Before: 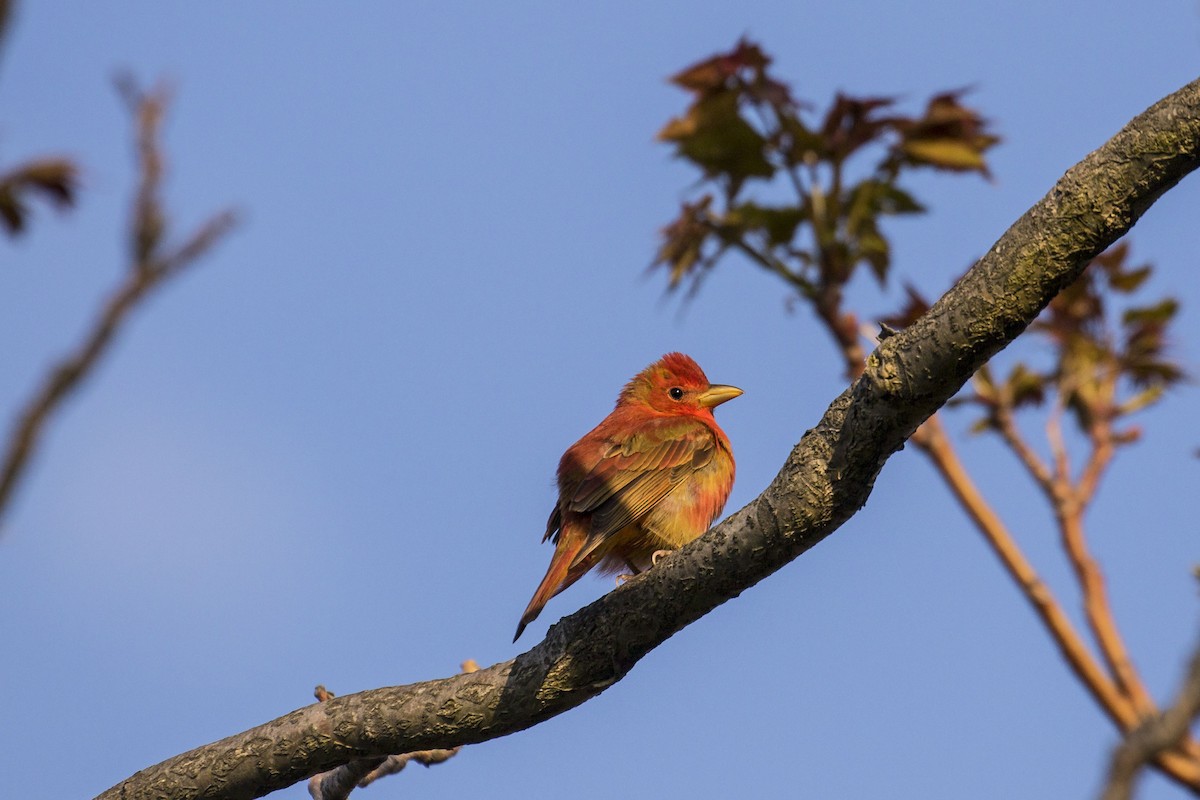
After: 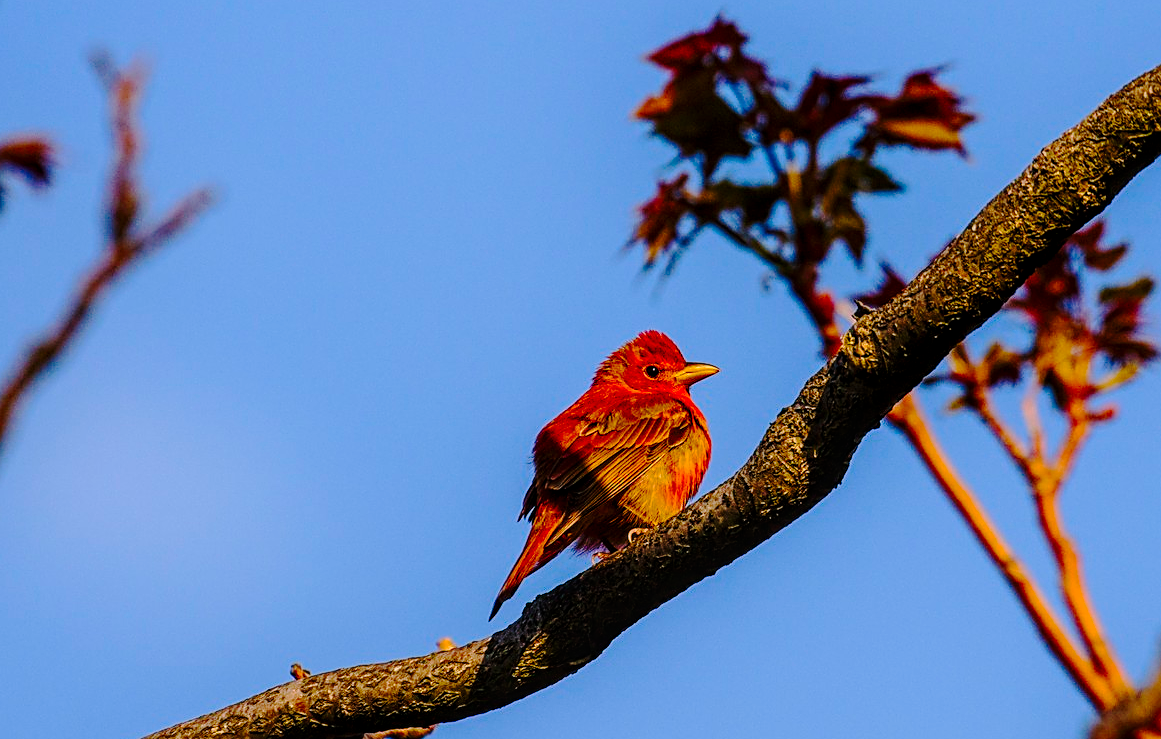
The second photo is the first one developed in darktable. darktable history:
color balance rgb: perceptual saturation grading › global saturation 20%, perceptual saturation grading › highlights -14.205%, perceptual saturation grading › shadows 49.836%
crop: left 2.075%, top 2.768%, right 1.115%, bottom 4.848%
contrast equalizer: octaves 7, y [[0.439, 0.44, 0.442, 0.457, 0.493, 0.498], [0.5 ×6], [0.5 ×6], [0 ×6], [0 ×6]]
local contrast: on, module defaults
sharpen: on, module defaults
base curve: curves: ch0 [(0, 0) (0.073, 0.04) (0.157, 0.139) (0.492, 0.492) (0.758, 0.758) (1, 1)], preserve colors none
tone curve: curves: ch0 [(0.003, 0) (0.066, 0.023) (0.154, 0.082) (0.281, 0.221) (0.405, 0.389) (0.517, 0.553) (0.716, 0.743) (0.822, 0.882) (1, 1)]; ch1 [(0, 0) (0.164, 0.115) (0.337, 0.332) (0.39, 0.398) (0.464, 0.461) (0.501, 0.5) (0.521, 0.526) (0.571, 0.606) (0.656, 0.677) (0.723, 0.731) (0.811, 0.796) (1, 1)]; ch2 [(0, 0) (0.337, 0.382) (0.464, 0.476) (0.501, 0.502) (0.527, 0.54) (0.556, 0.567) (0.575, 0.606) (0.659, 0.736) (1, 1)], preserve colors none
